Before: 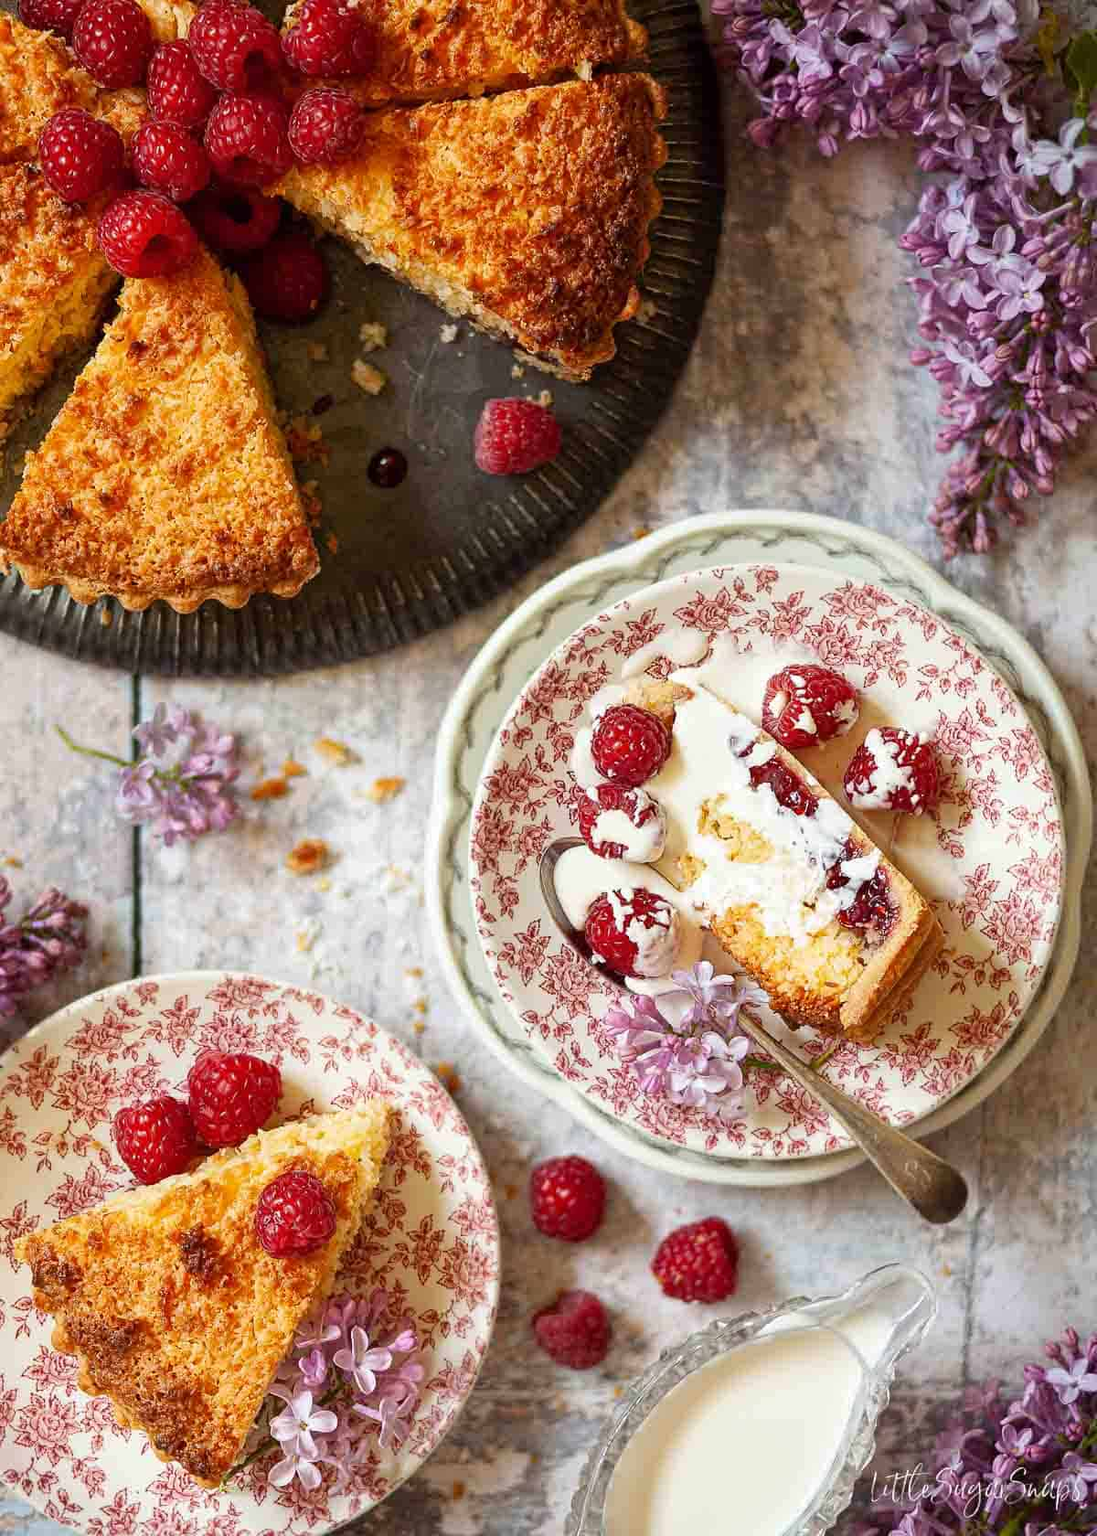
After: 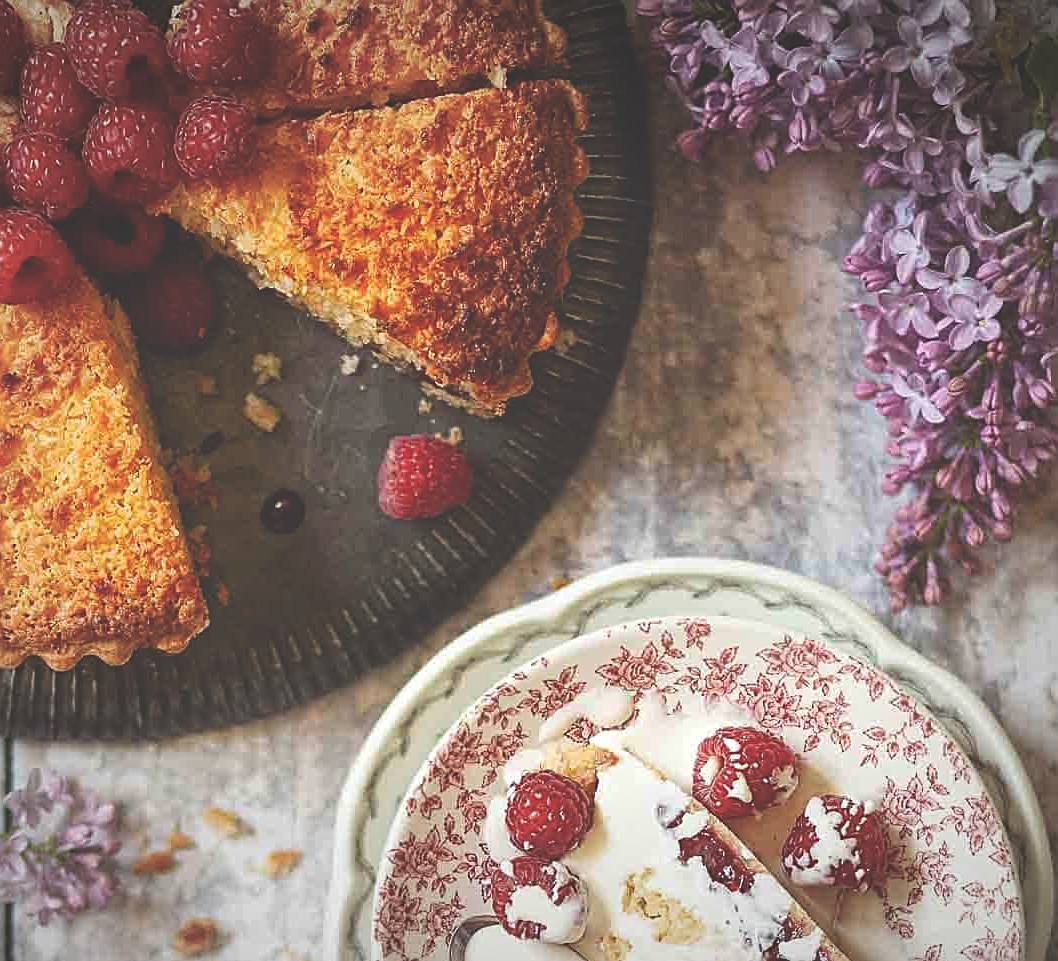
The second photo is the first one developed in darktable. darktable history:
sharpen: on, module defaults
crop and rotate: left 11.812%, bottom 42.776%
exposure: black level correction -0.041, exposure 0.064 EV, compensate highlight preservation false
vignetting: fall-off radius 100%, width/height ratio 1.337
